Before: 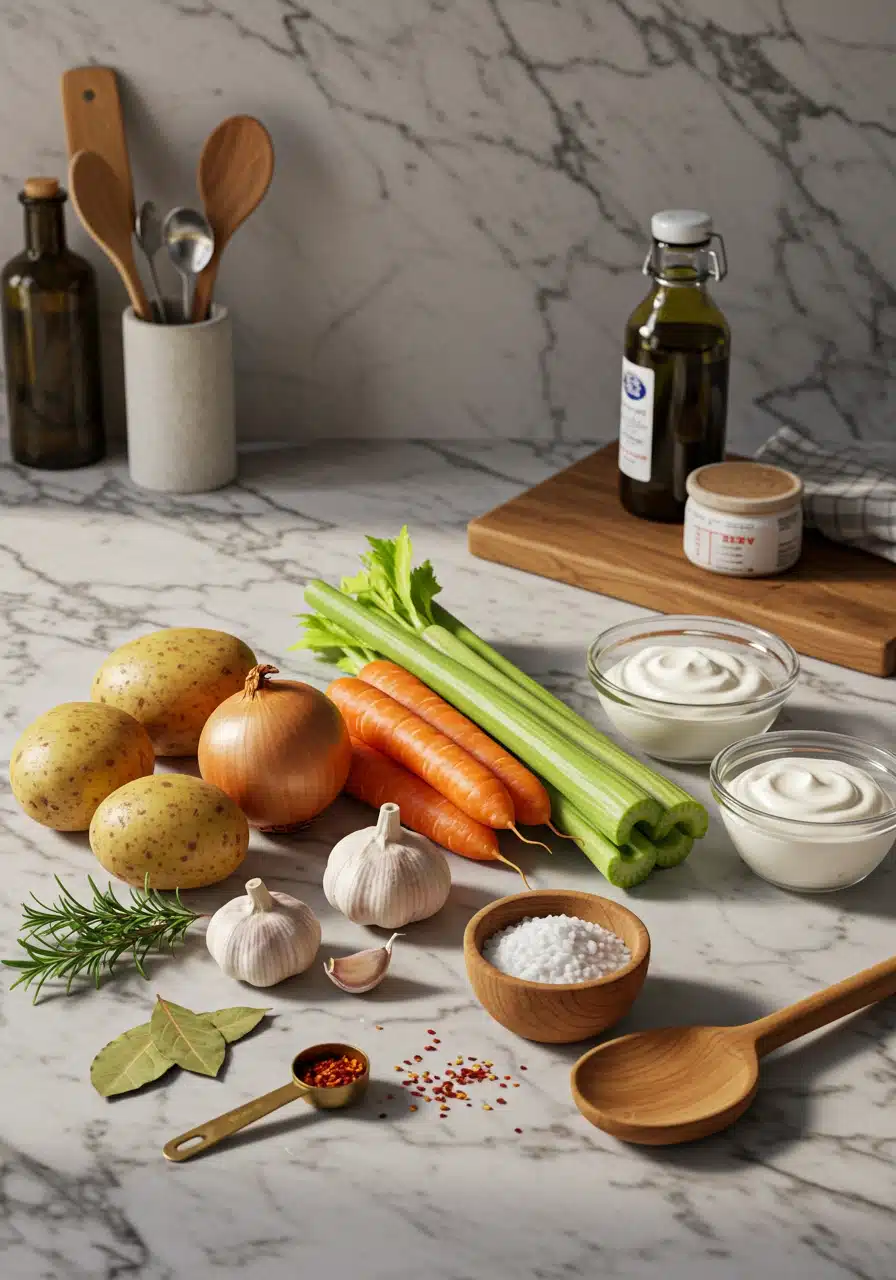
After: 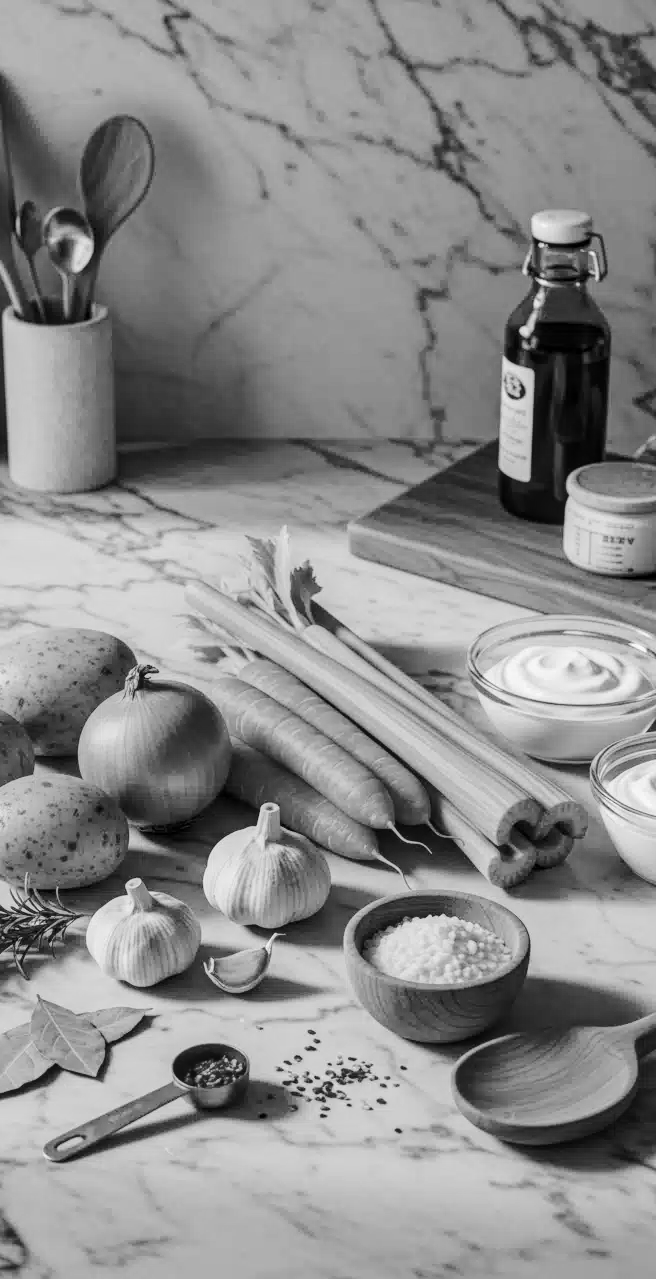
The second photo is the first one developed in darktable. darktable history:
crop: left 13.443%, right 13.31%
monochrome: a 14.95, b -89.96
local contrast: highlights 55%, shadows 52%, detail 130%, midtone range 0.452
tone curve: curves: ch0 [(0, 0.023) (0.103, 0.087) (0.277, 0.28) (0.438, 0.547) (0.546, 0.678) (0.735, 0.843) (0.994, 1)]; ch1 [(0, 0) (0.371, 0.261) (0.465, 0.42) (0.488, 0.477) (0.512, 0.513) (0.542, 0.581) (0.574, 0.647) (0.636, 0.747) (1, 1)]; ch2 [(0, 0) (0.369, 0.388) (0.449, 0.431) (0.478, 0.471) (0.516, 0.517) (0.575, 0.642) (0.649, 0.726) (1, 1)], color space Lab, independent channels, preserve colors none
